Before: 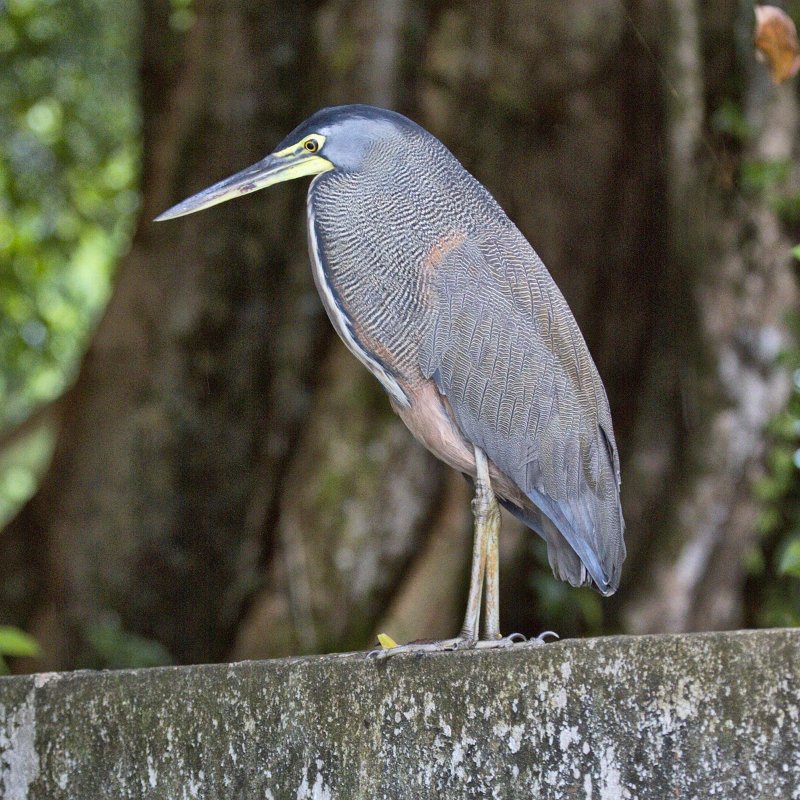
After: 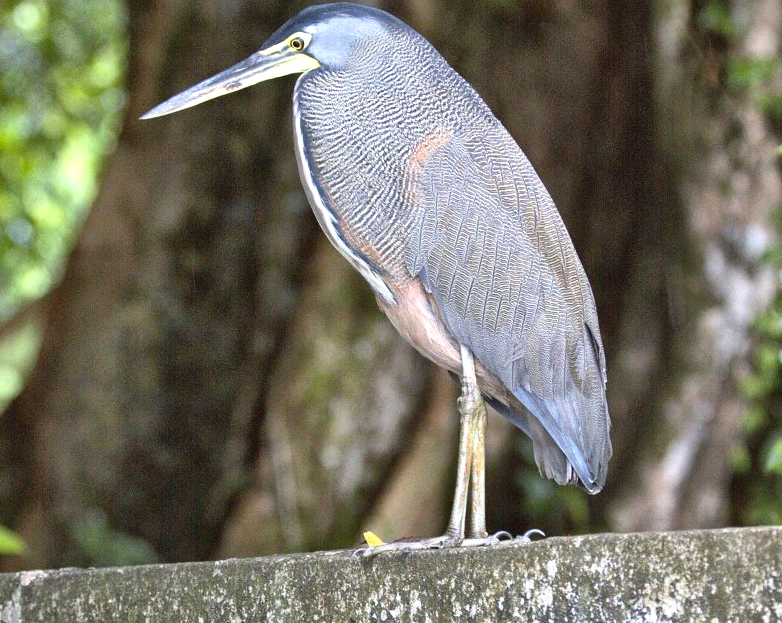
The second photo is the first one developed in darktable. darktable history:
crop and rotate: left 1.898%, top 12.844%, right 0.289%, bottom 9.178%
exposure: black level correction 0, exposure 0.699 EV, compensate highlight preservation false
